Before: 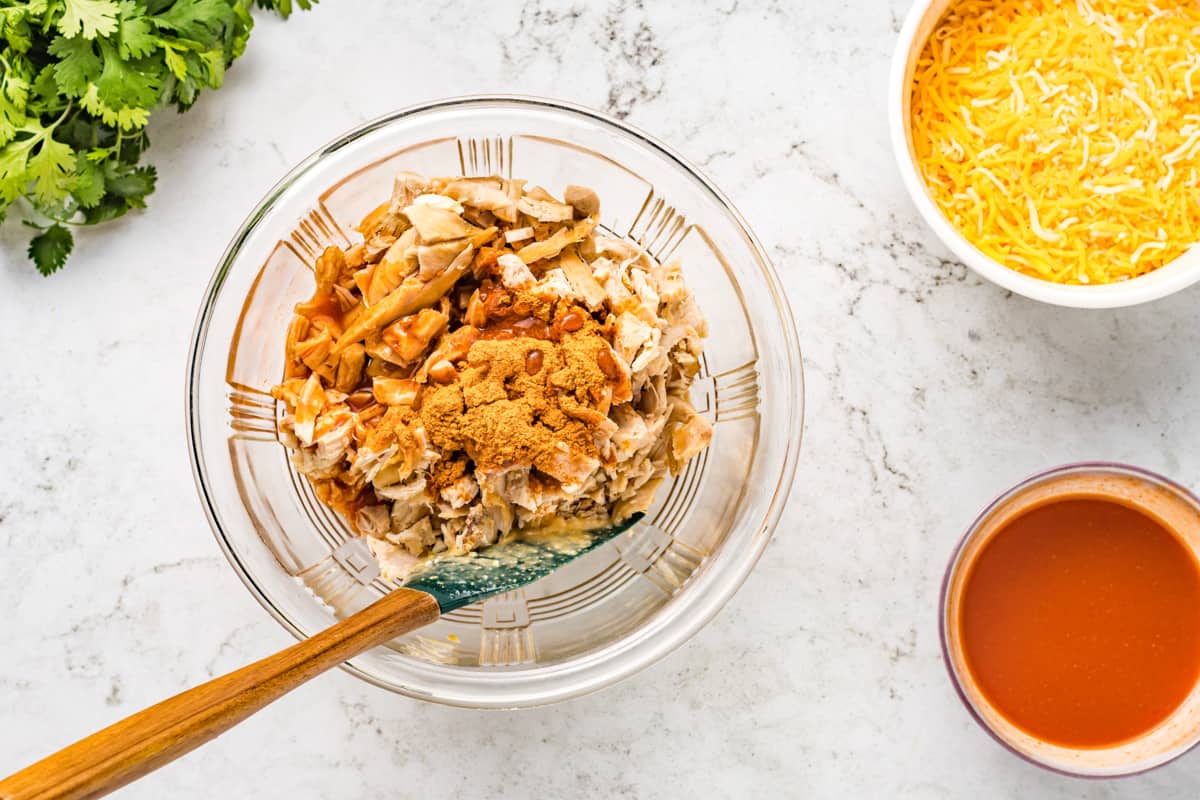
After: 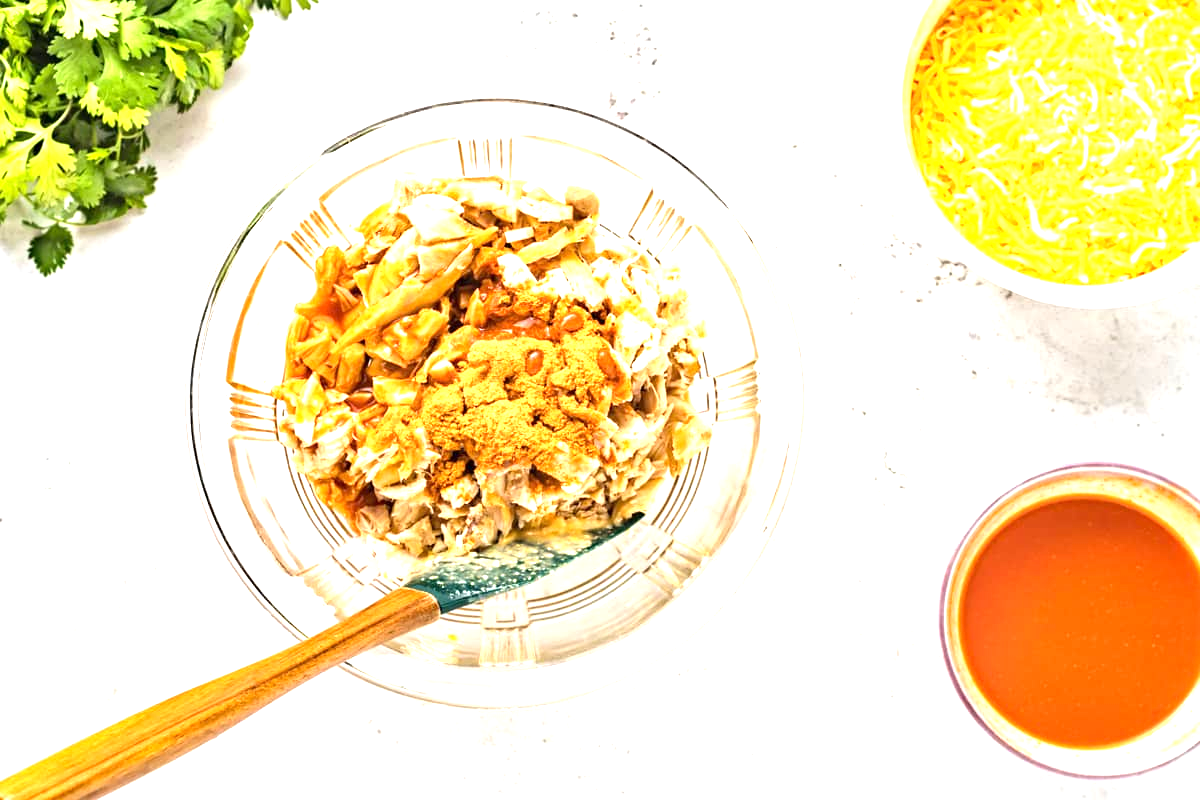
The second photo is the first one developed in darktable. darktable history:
exposure: exposure 1.204 EV, compensate highlight preservation false
